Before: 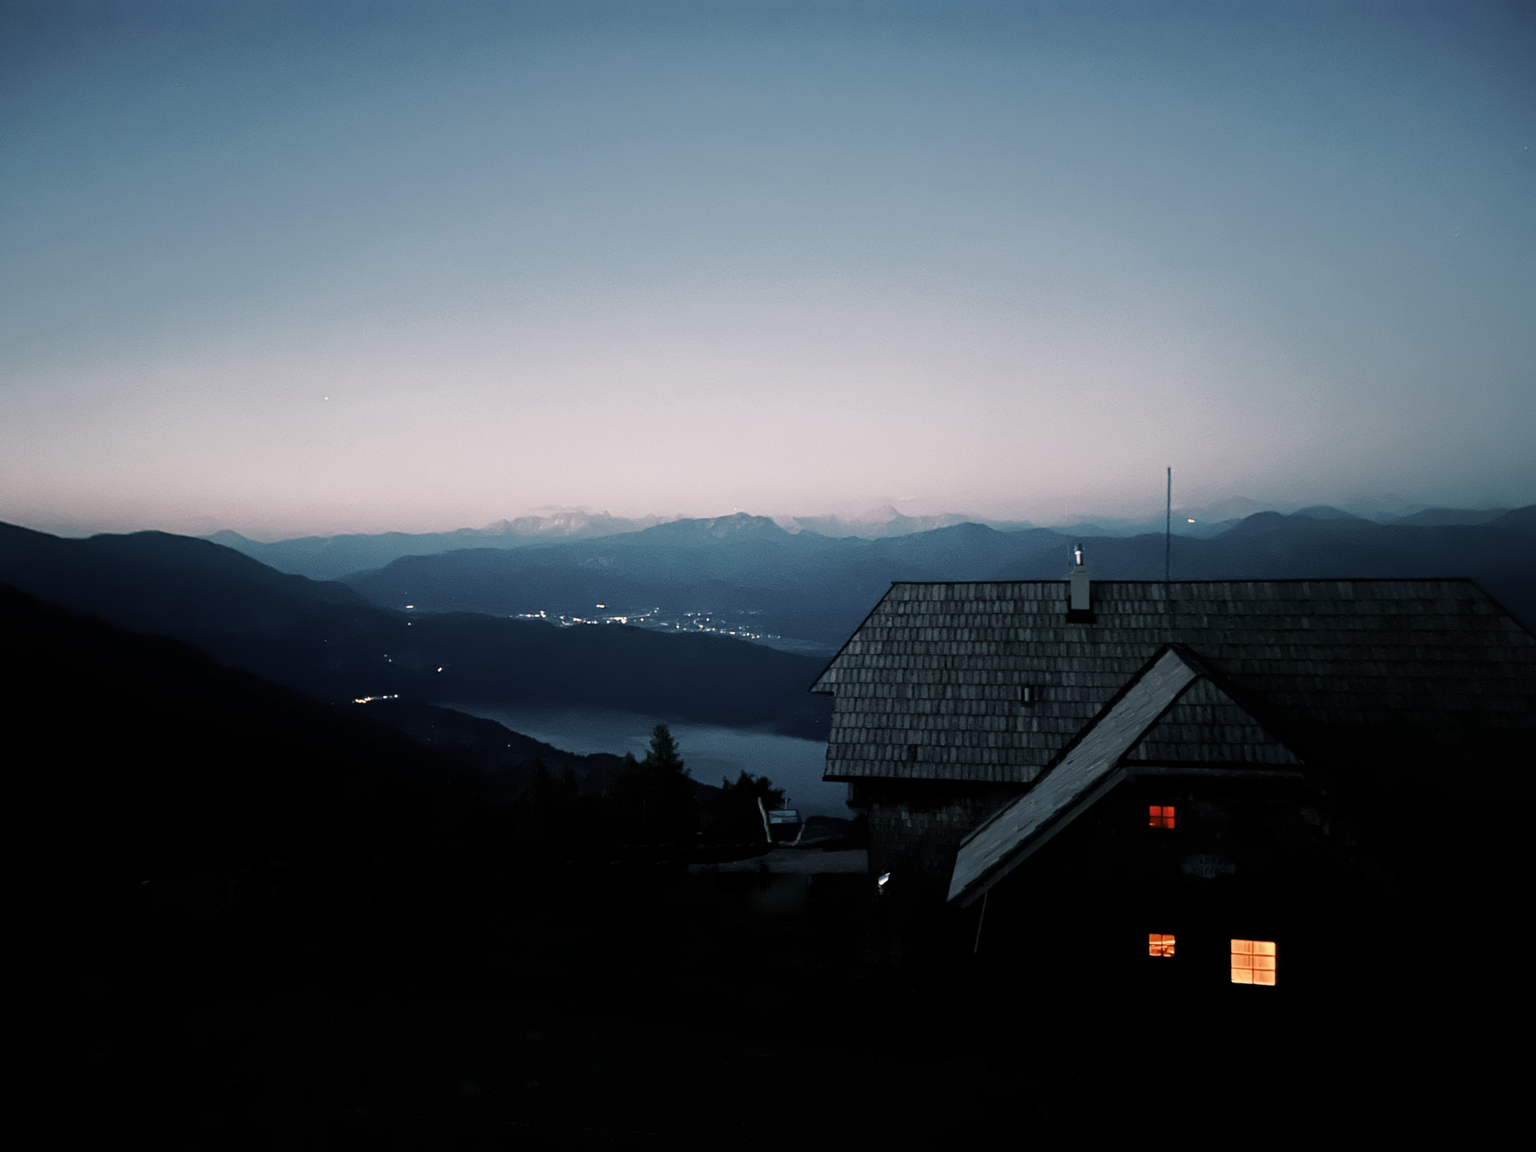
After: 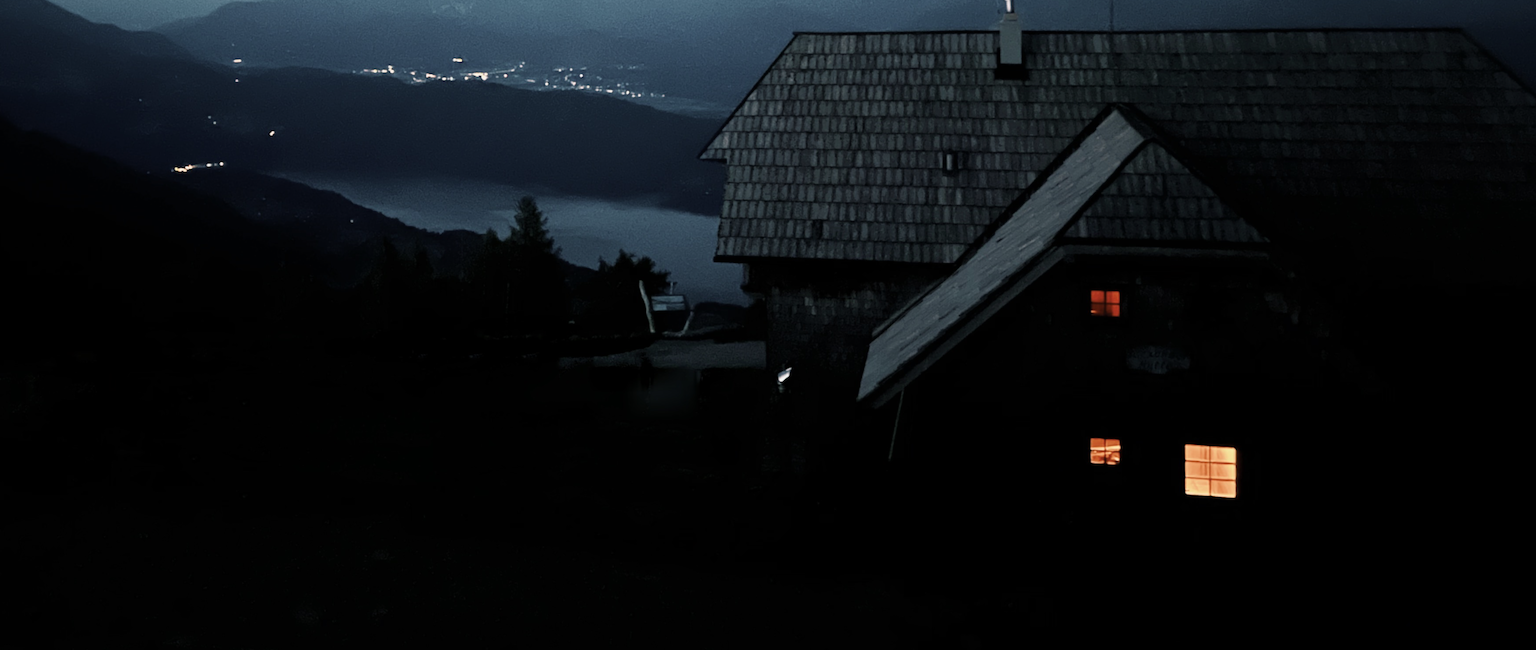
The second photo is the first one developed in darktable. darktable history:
crop and rotate: left 13.306%, top 48.129%, bottom 2.928%
color contrast: green-magenta contrast 0.84, blue-yellow contrast 0.86
